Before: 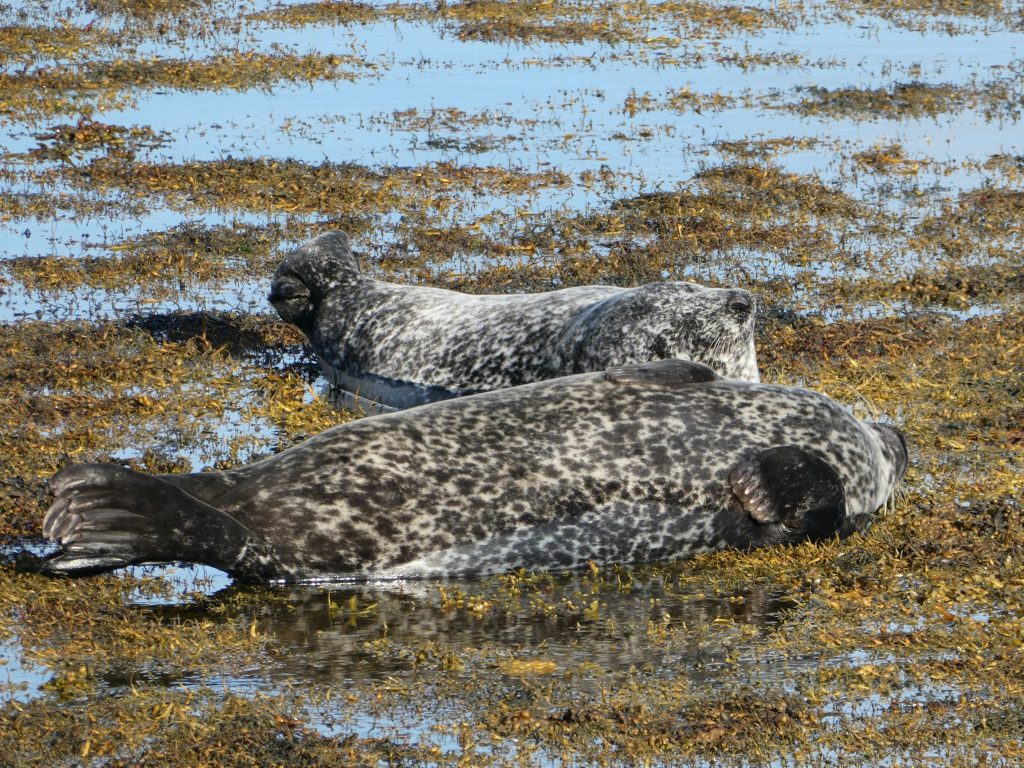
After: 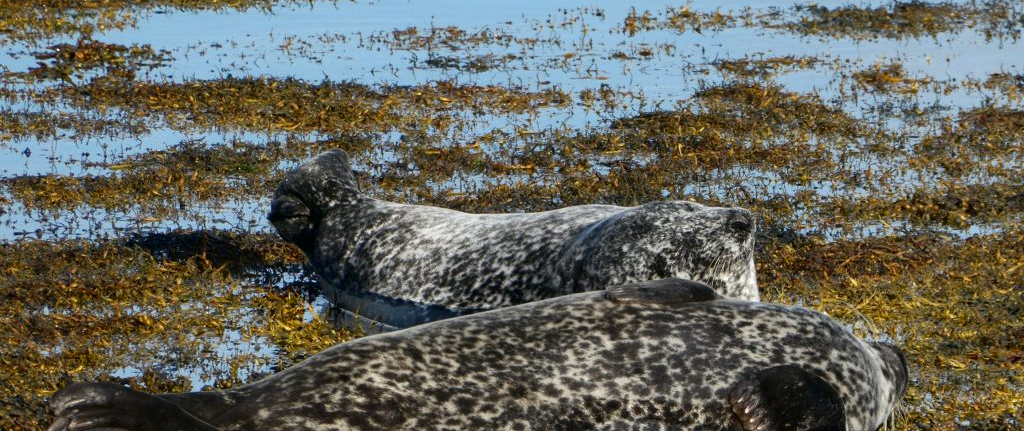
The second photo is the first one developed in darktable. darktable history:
crop and rotate: top 10.605%, bottom 33.274%
contrast brightness saturation: brightness -0.2, saturation 0.08
